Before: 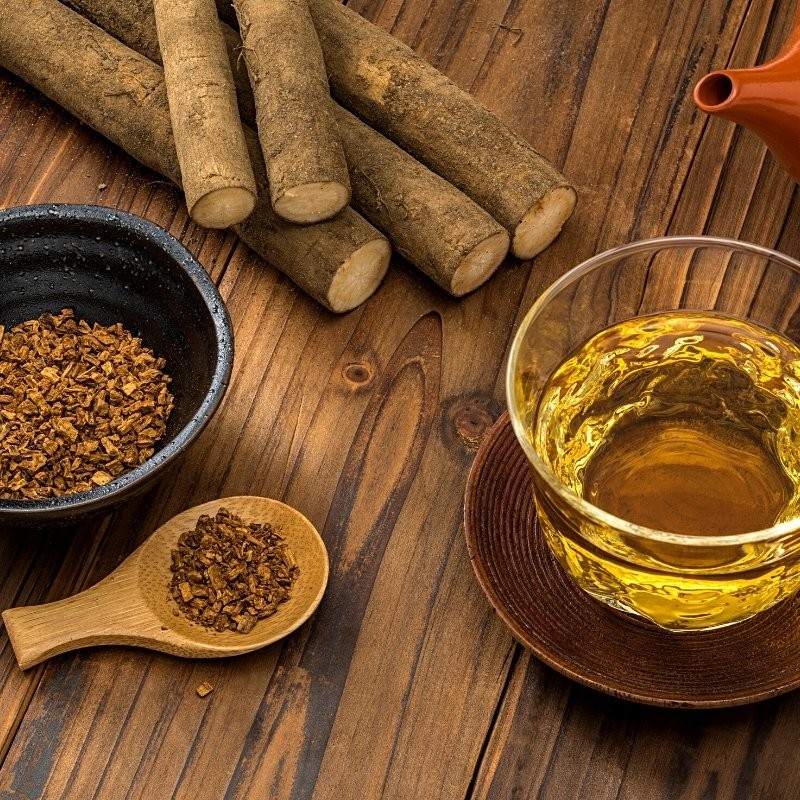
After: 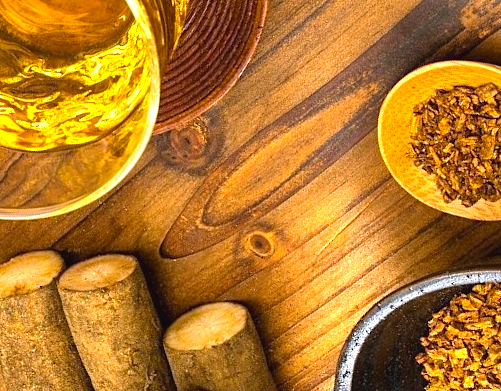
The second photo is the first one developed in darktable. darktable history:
exposure: black level correction 0, exposure 1.199 EV, compensate highlight preservation false
crop and rotate: angle 147.97°, left 9.123%, top 15.569%, right 4.54%, bottom 16.912%
color balance rgb: highlights gain › chroma 0.279%, highlights gain › hue 332.73°, global offset › luminance 0.241%, perceptual saturation grading › global saturation 19.697%, global vibrance 20%
